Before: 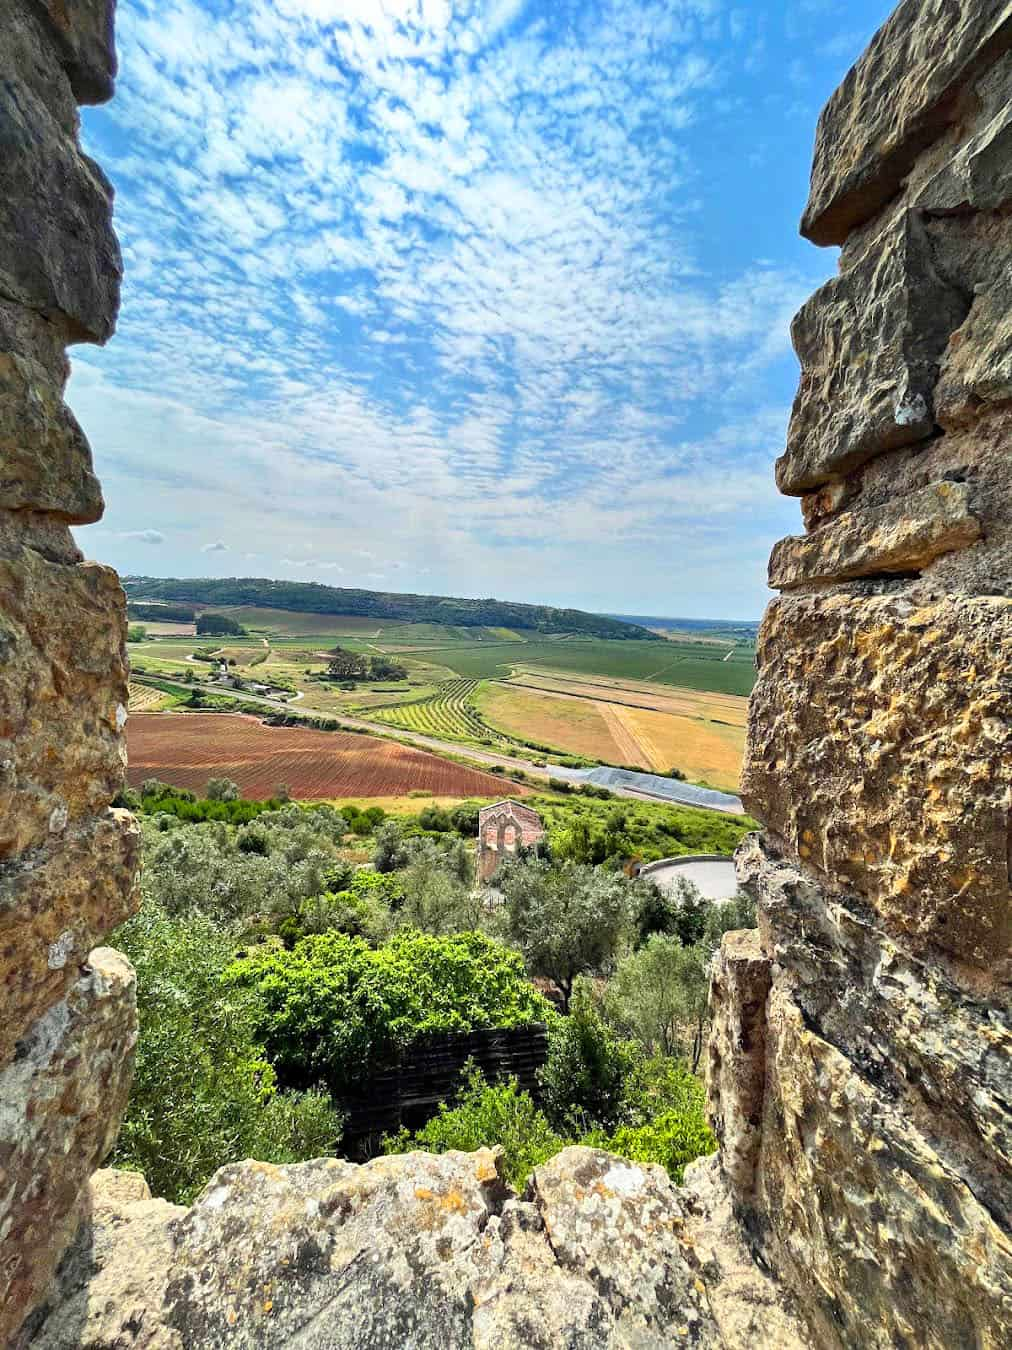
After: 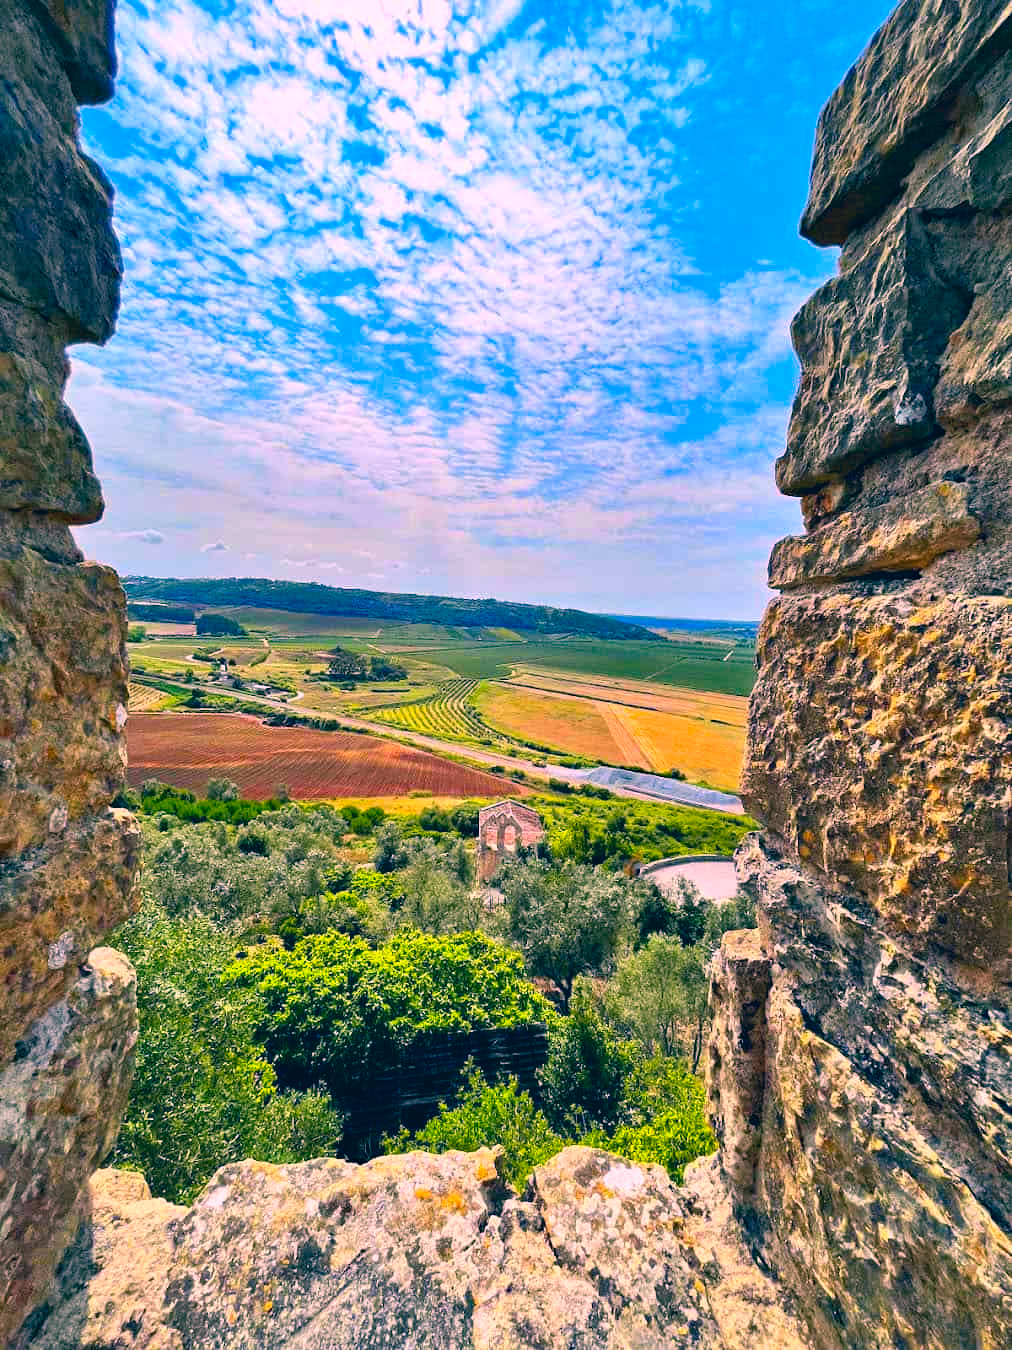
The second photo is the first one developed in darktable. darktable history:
color correction: highlights a* 16.87, highlights b* 0.347, shadows a* -14.74, shadows b* -14.74, saturation 1.49
haze removal: compatibility mode true, adaptive false
